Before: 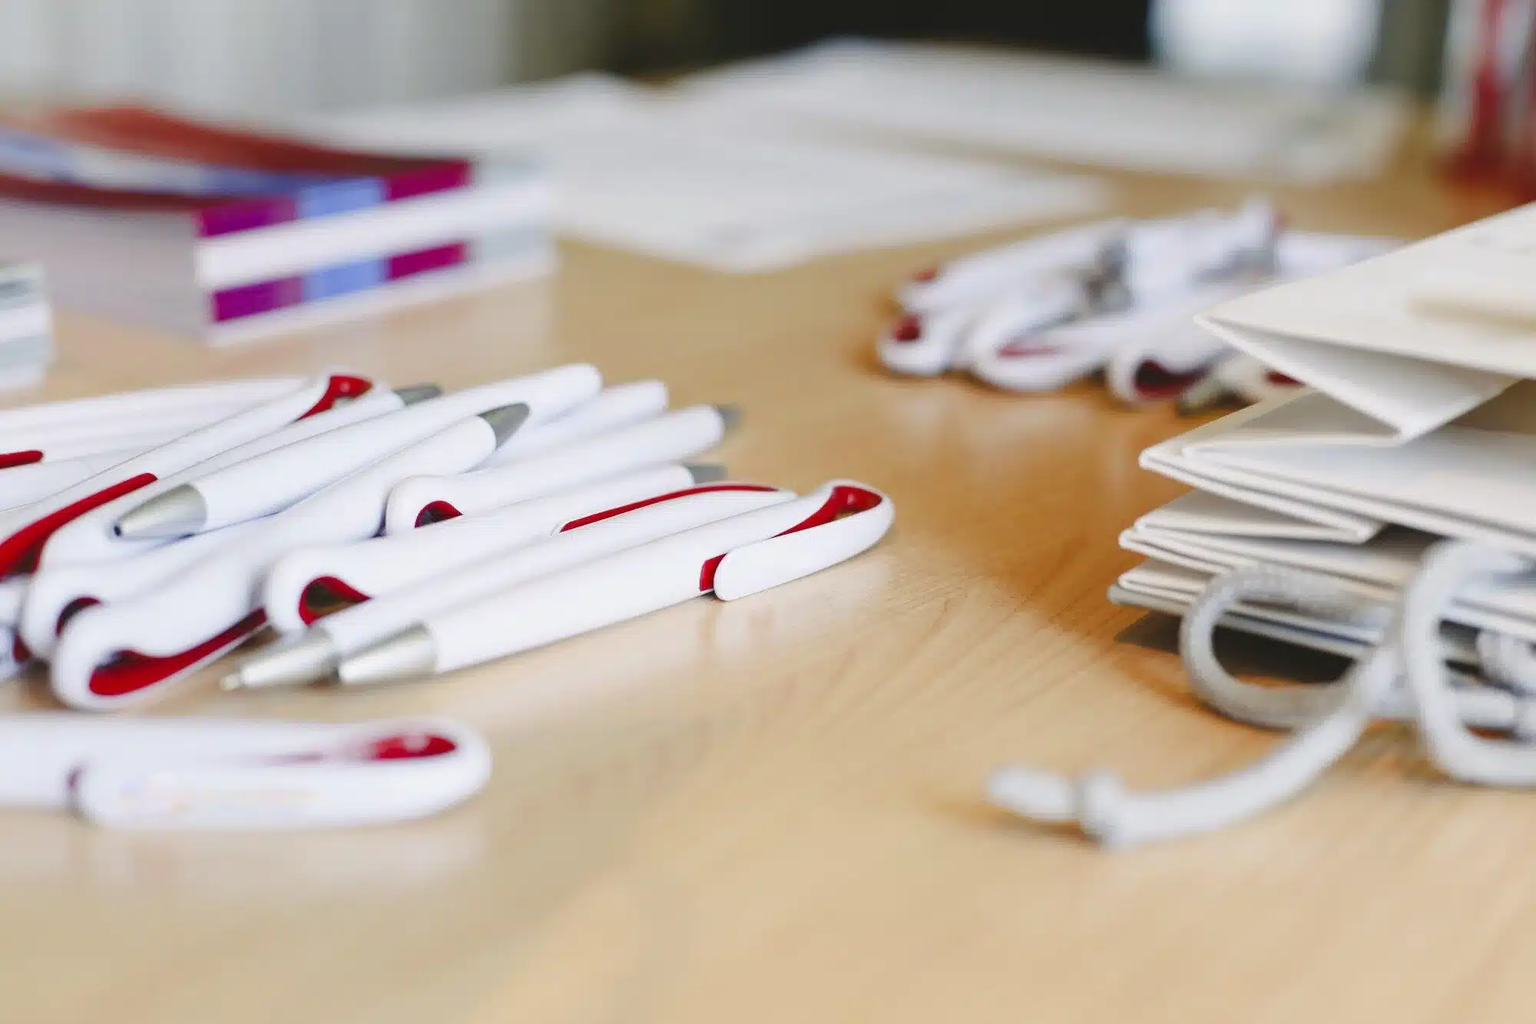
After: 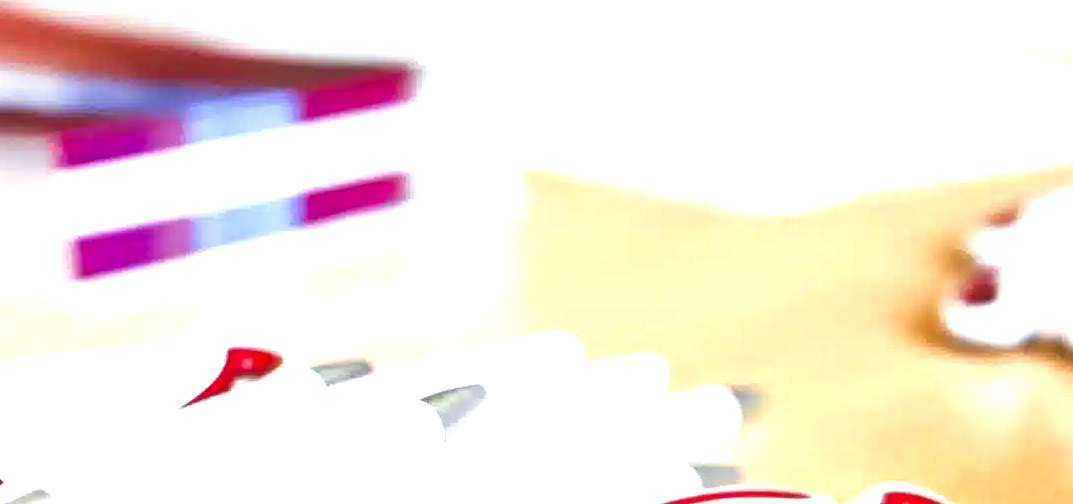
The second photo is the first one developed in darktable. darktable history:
levels: levels [0.026, 0.507, 0.987]
exposure: black level correction 0, exposure 1.388 EV, compensate exposure bias true, compensate highlight preservation false
crop: left 10.121%, top 10.631%, right 36.218%, bottom 51.526%
local contrast: mode bilateral grid, contrast 25, coarseness 60, detail 151%, midtone range 0.2
